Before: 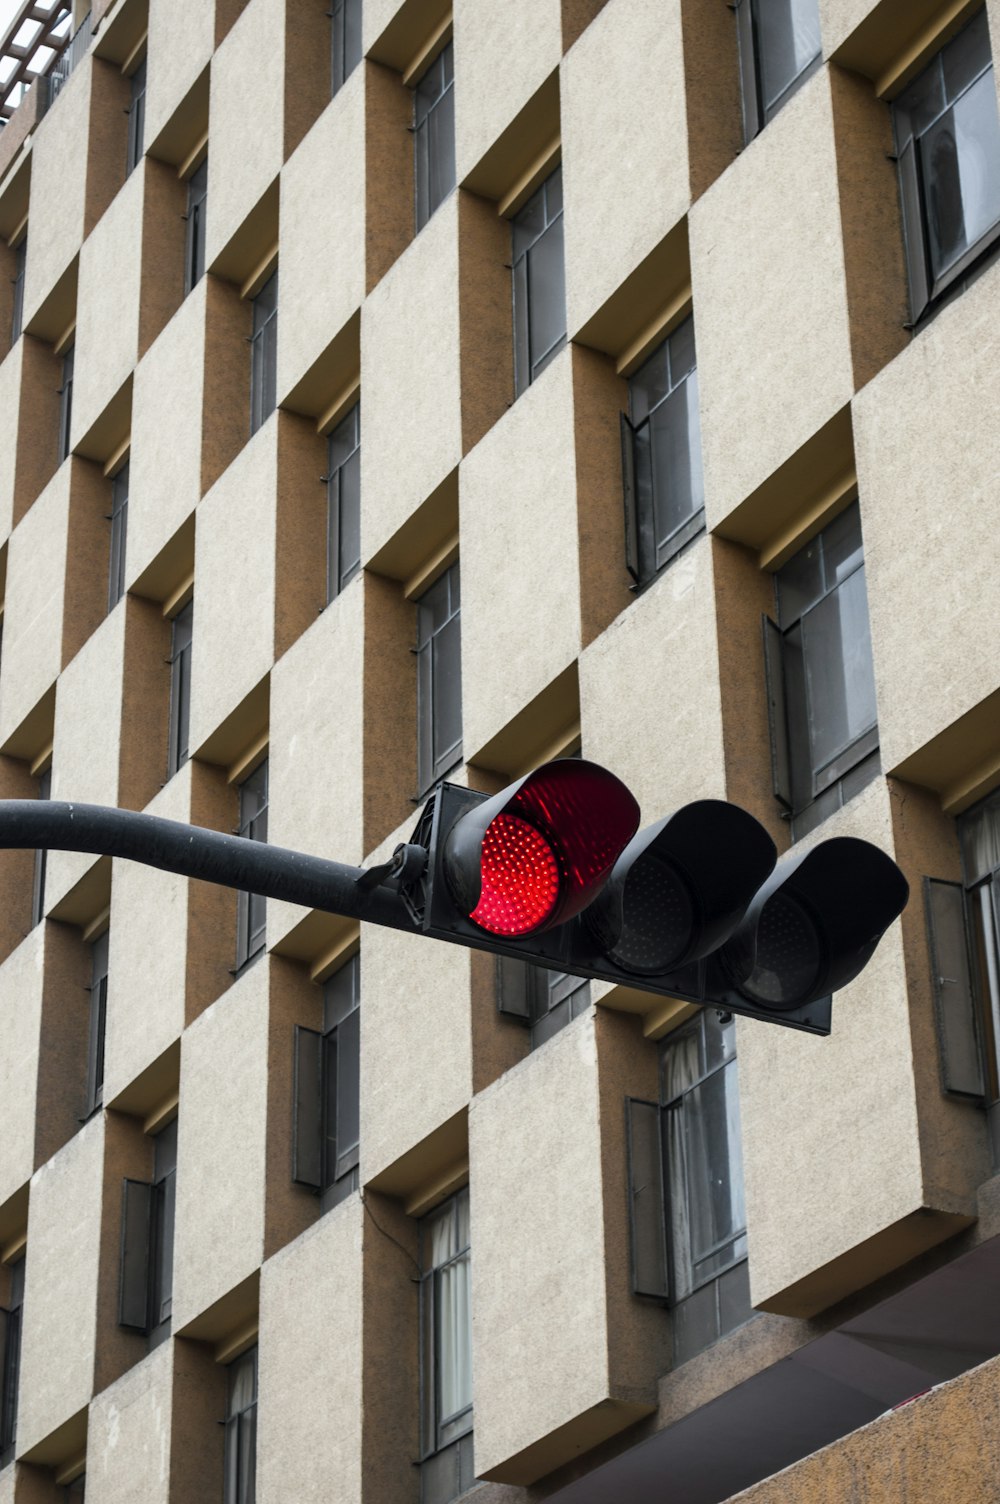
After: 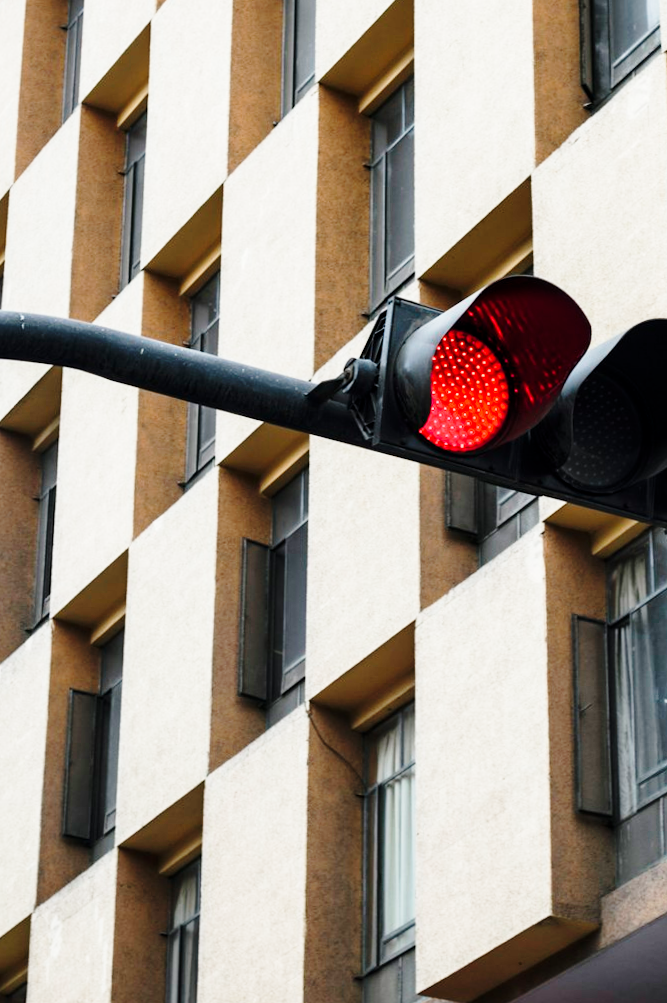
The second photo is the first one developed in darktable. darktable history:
crop and rotate: angle -0.82°, left 3.85%, top 31.828%, right 27.992%
base curve: curves: ch0 [(0, 0) (0.028, 0.03) (0.121, 0.232) (0.46, 0.748) (0.859, 0.968) (1, 1)], preserve colors none
exposure: compensate highlight preservation false
